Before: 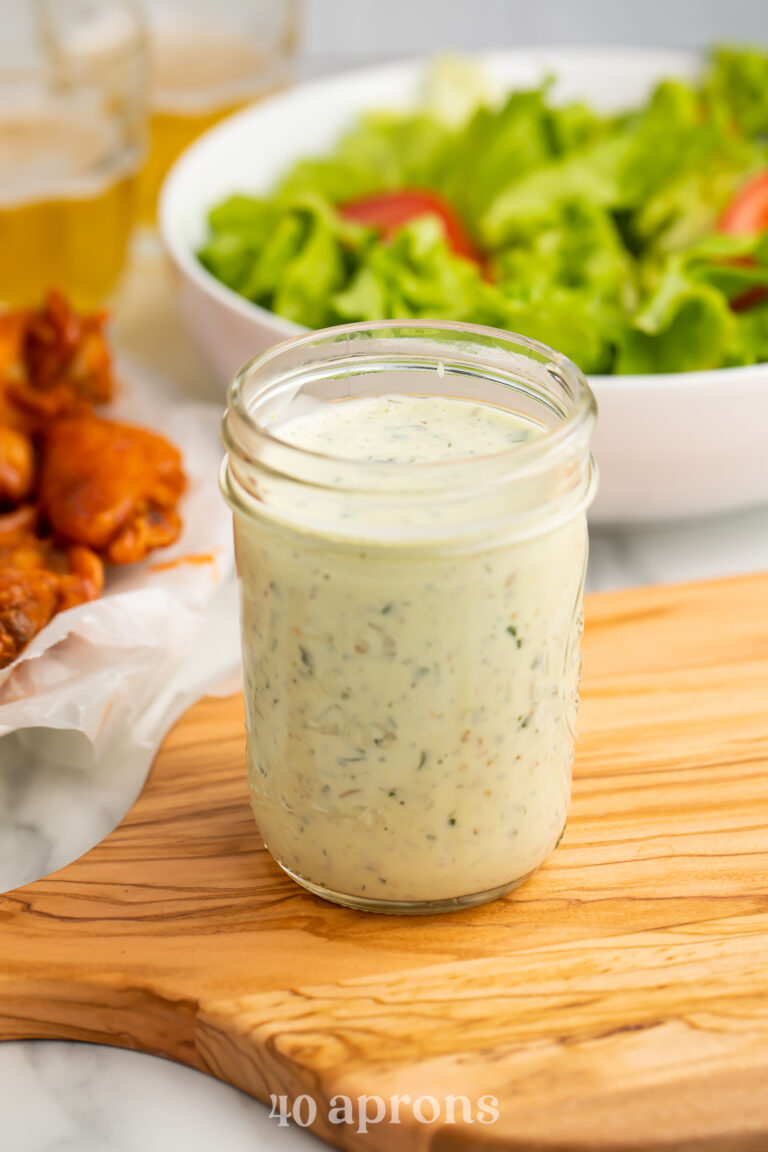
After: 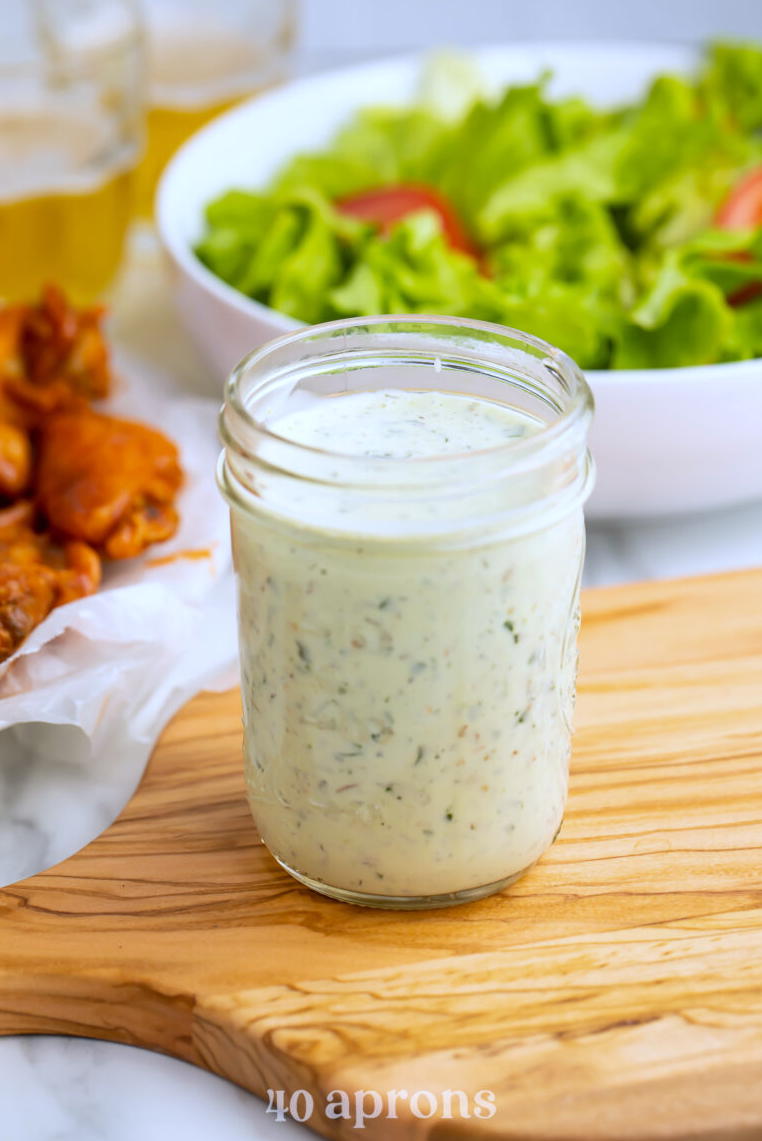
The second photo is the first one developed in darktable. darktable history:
white balance: red 0.948, green 1.02, blue 1.176
crop: left 0.434%, top 0.485%, right 0.244%, bottom 0.386%
